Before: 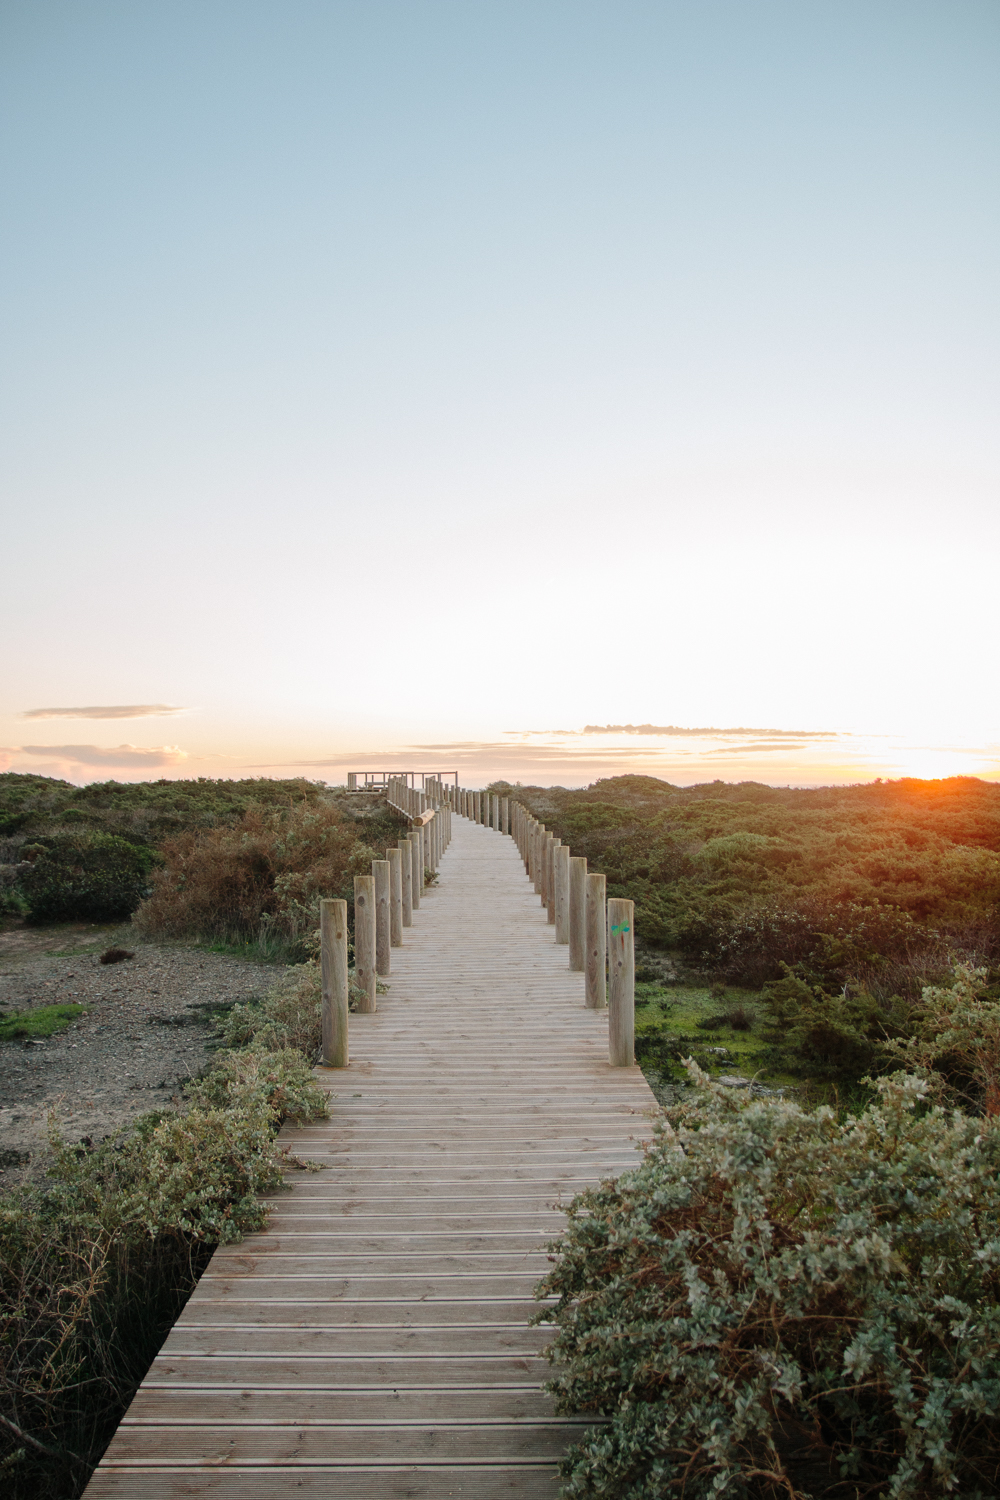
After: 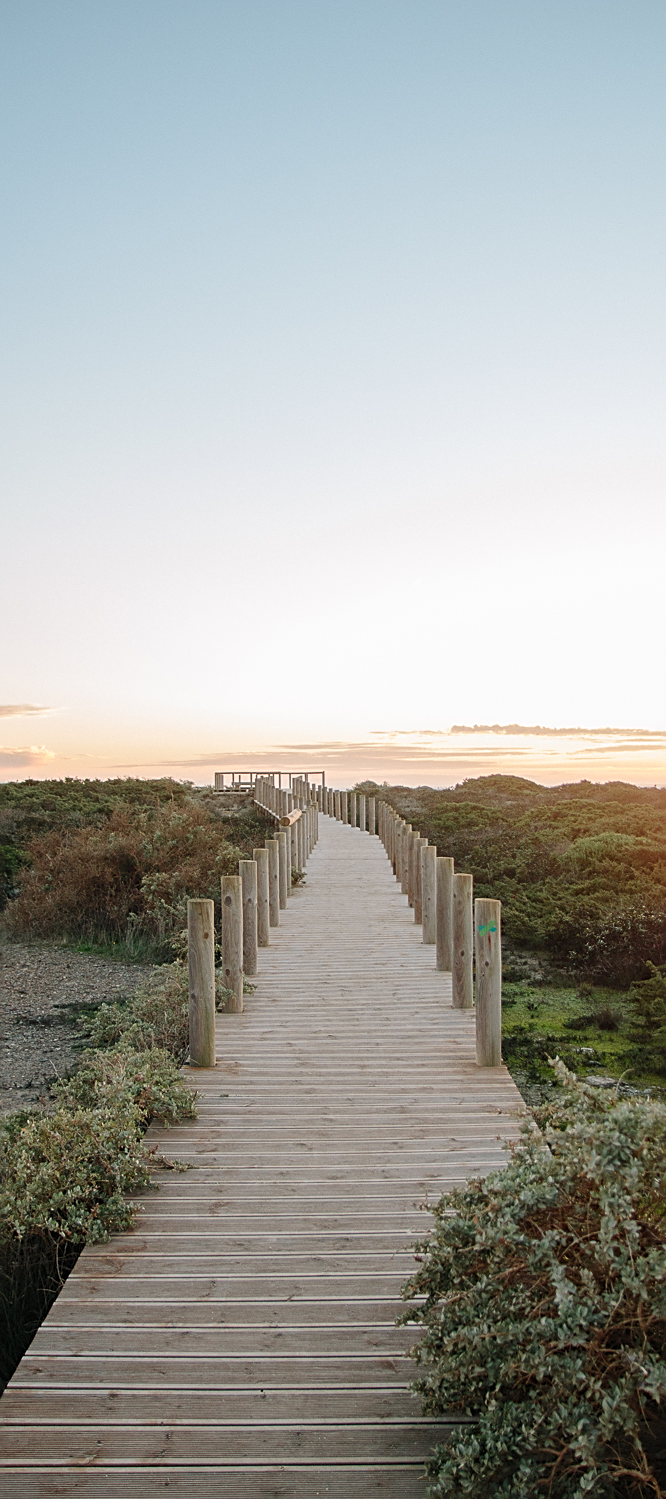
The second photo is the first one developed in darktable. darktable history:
crop and rotate: left 13.342%, right 19.991%
local contrast: mode bilateral grid, contrast 15, coarseness 36, detail 105%, midtone range 0.2
fill light: on, module defaults
sharpen: on, module defaults
